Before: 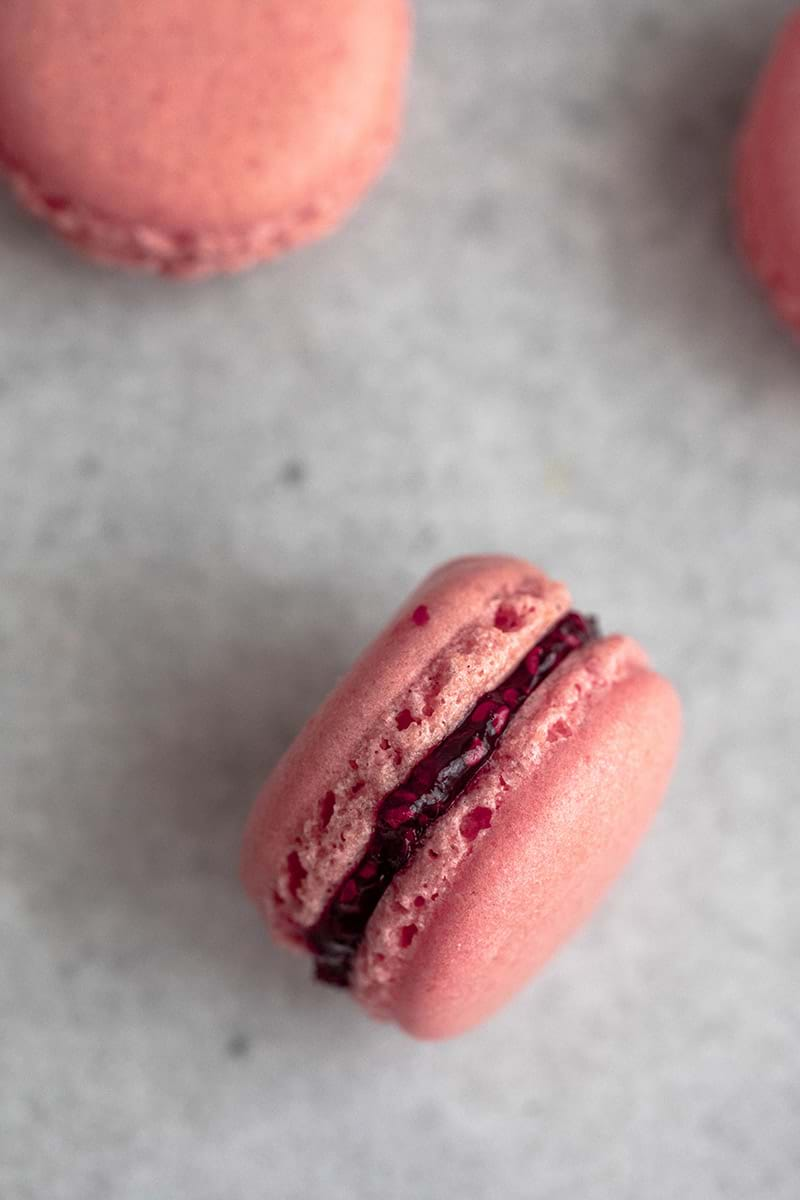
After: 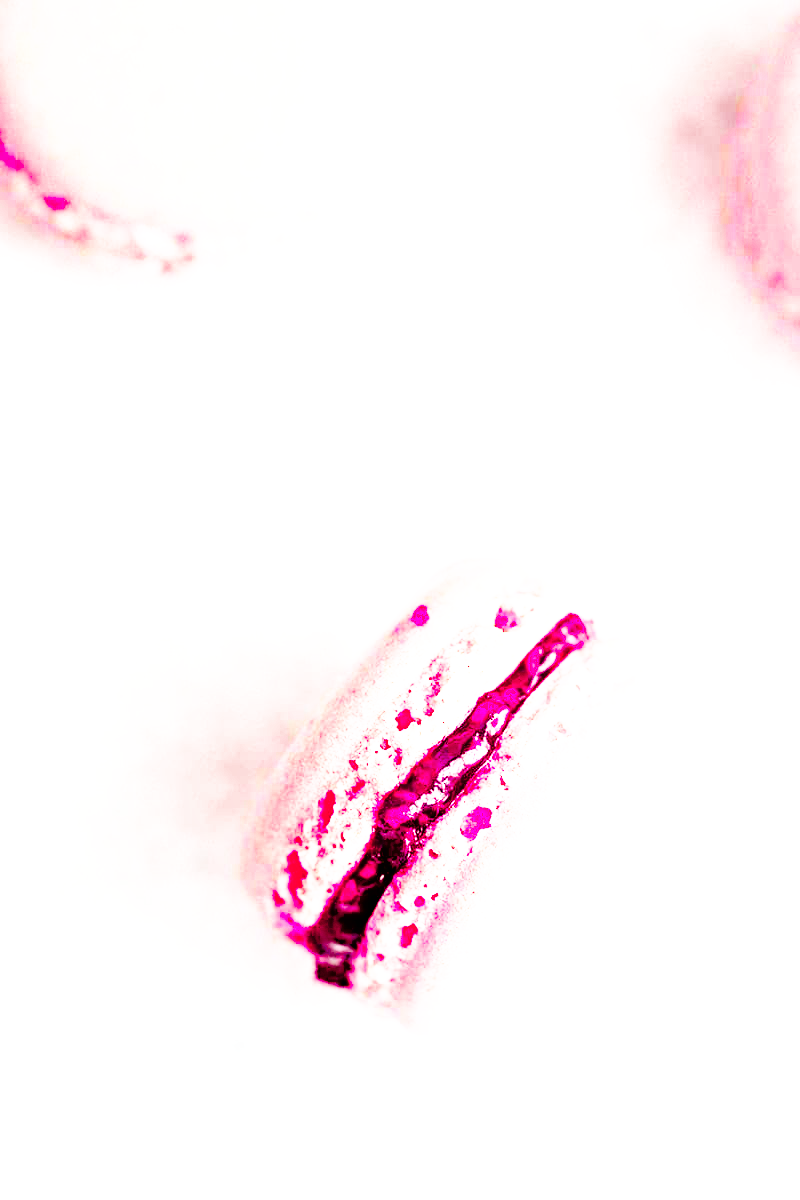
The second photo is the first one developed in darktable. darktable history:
exposure: black level correction 0.001, exposure 2.627 EV, compensate highlight preservation false
color balance rgb: perceptual saturation grading › global saturation 24.275%, perceptual saturation grading › highlights -24.551%, perceptual saturation grading › mid-tones 23.795%, perceptual saturation grading › shadows 40.577%, global vibrance 9.418%
base curve: curves: ch0 [(0, 0) (0.007, 0.004) (0.027, 0.03) (0.046, 0.07) (0.207, 0.54) (0.442, 0.872) (0.673, 0.972) (1, 1)], preserve colors none
shadows and highlights: shadows 37.68, highlights -27.82, soften with gaussian
haze removal: compatibility mode true
color zones: curves: ch1 [(0.24, 0.634) (0.75, 0.5)]; ch2 [(0.253, 0.437) (0.745, 0.491)]
